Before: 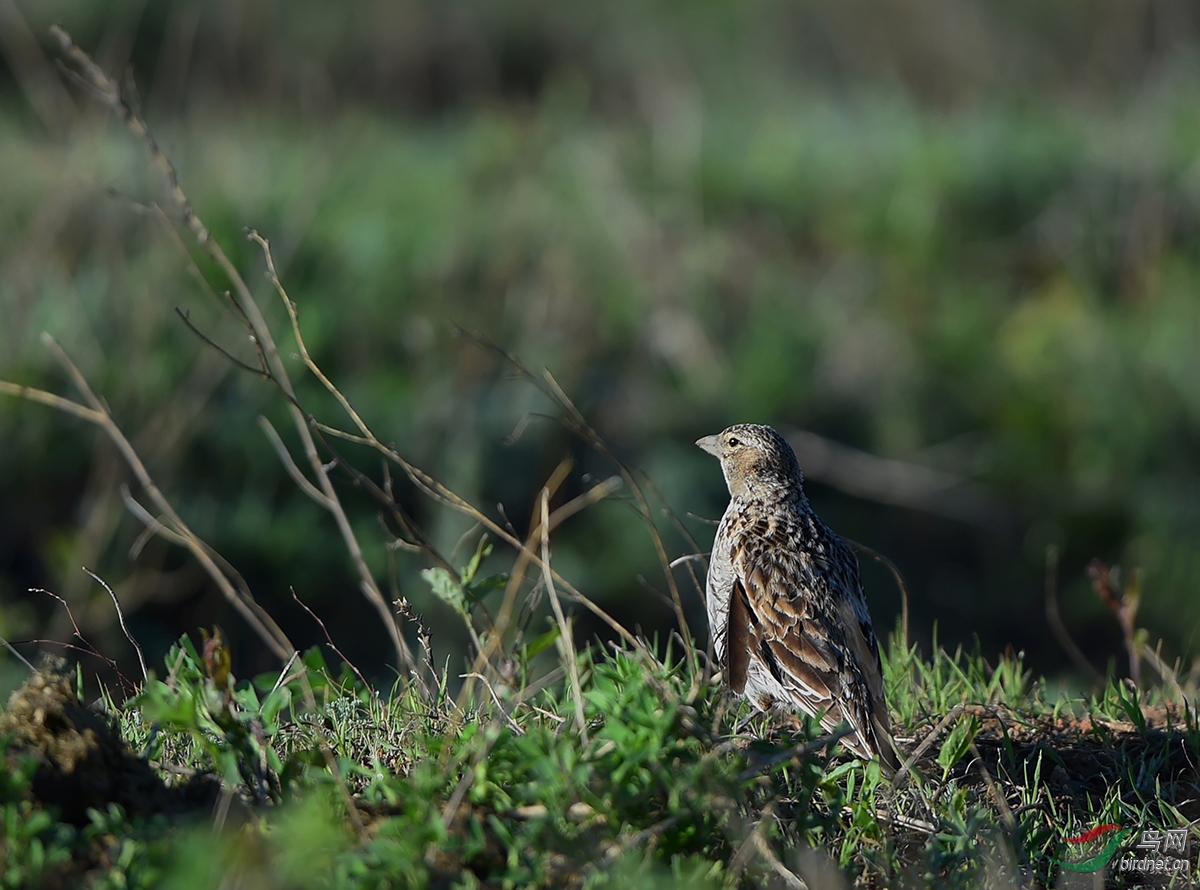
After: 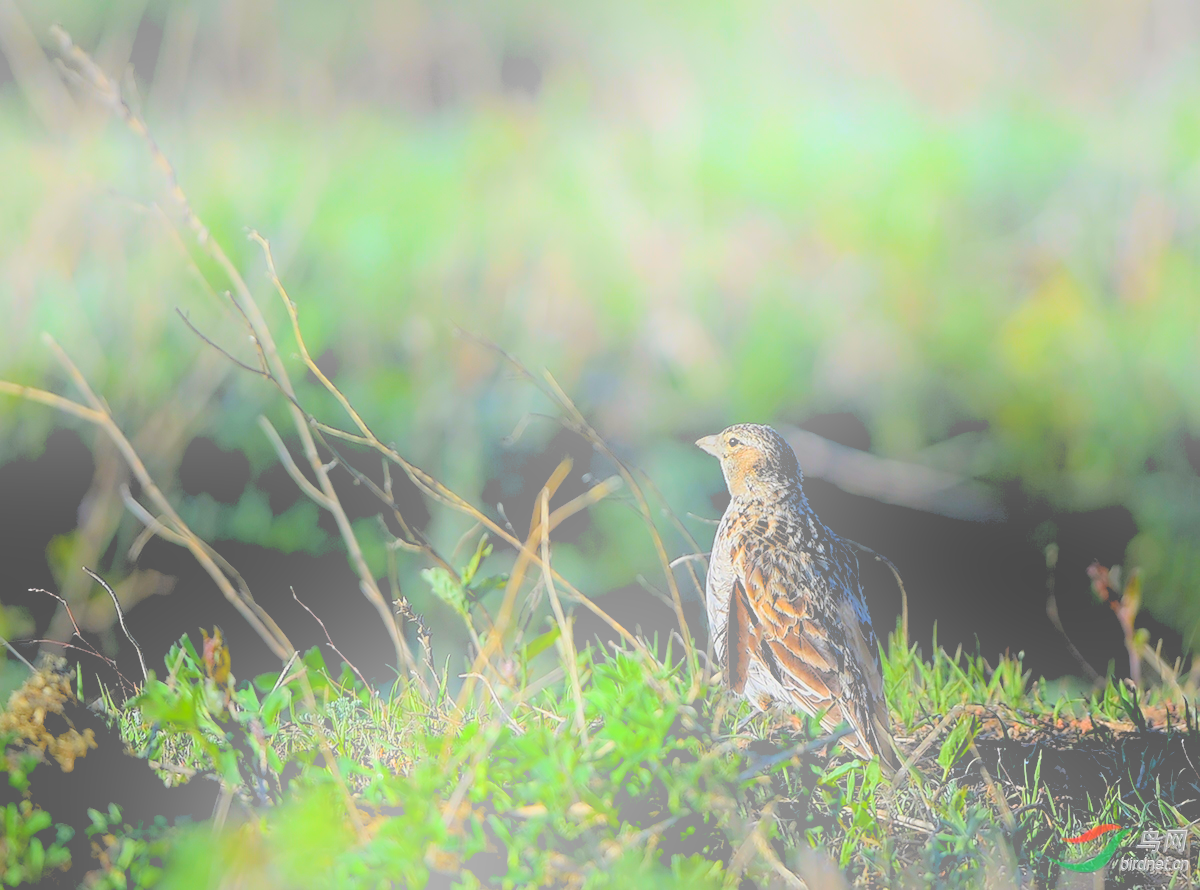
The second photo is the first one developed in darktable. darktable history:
bloom: size 25%, threshold 5%, strength 90%
color balance rgb: perceptual saturation grading › global saturation 30%, global vibrance 20%
haze removal: compatibility mode true, adaptive false
rgb levels: preserve colors sum RGB, levels [[0.038, 0.433, 0.934], [0, 0.5, 1], [0, 0.5, 1]]
